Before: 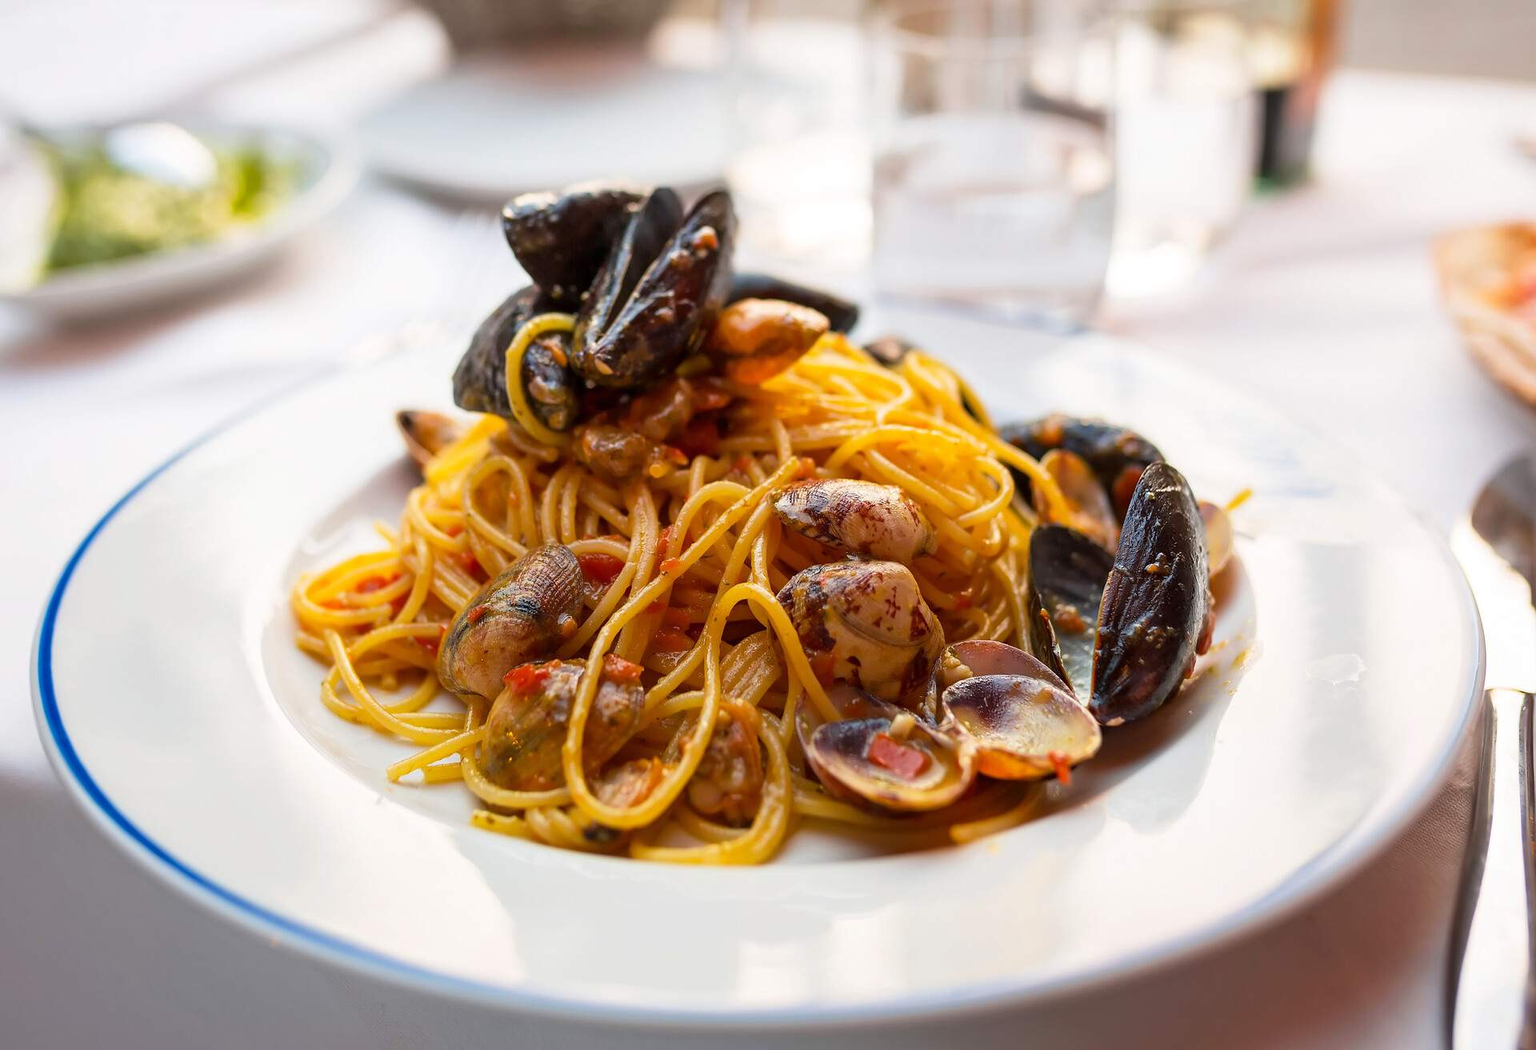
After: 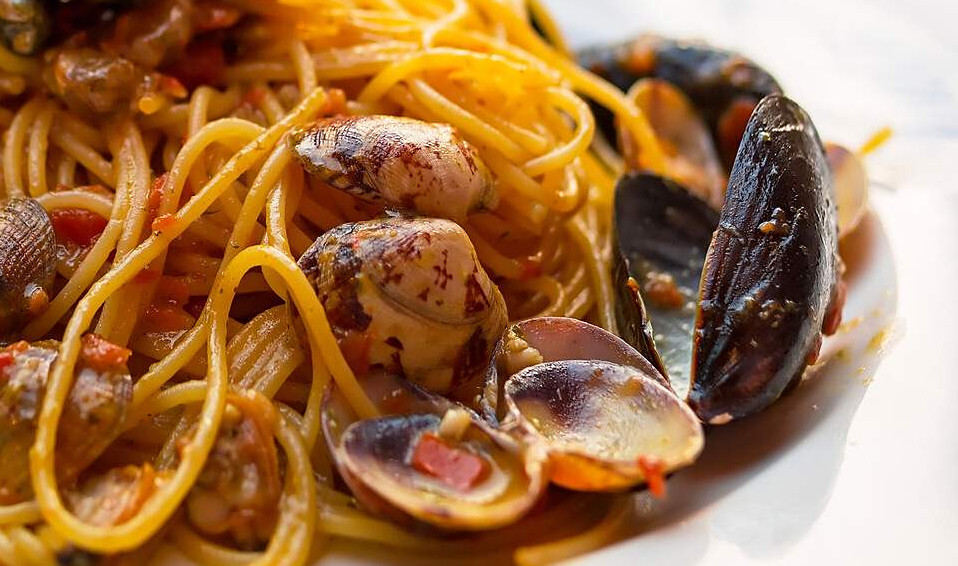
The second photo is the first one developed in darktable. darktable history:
crop: left 35.091%, top 36.842%, right 14.973%, bottom 20.004%
sharpen: amount 0.209
